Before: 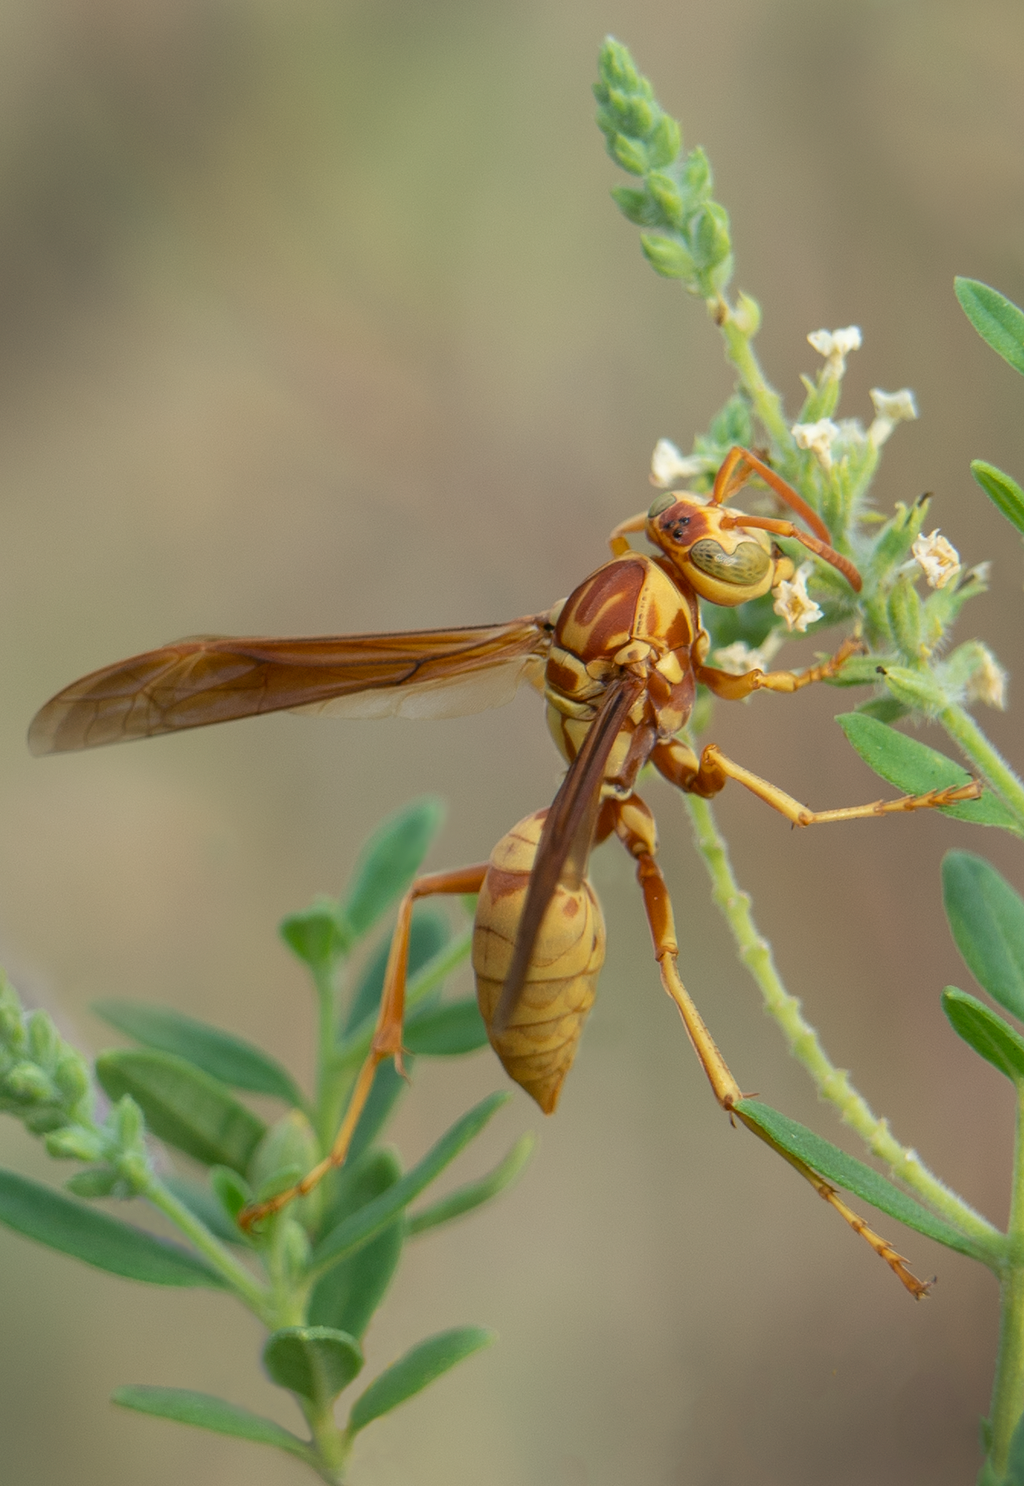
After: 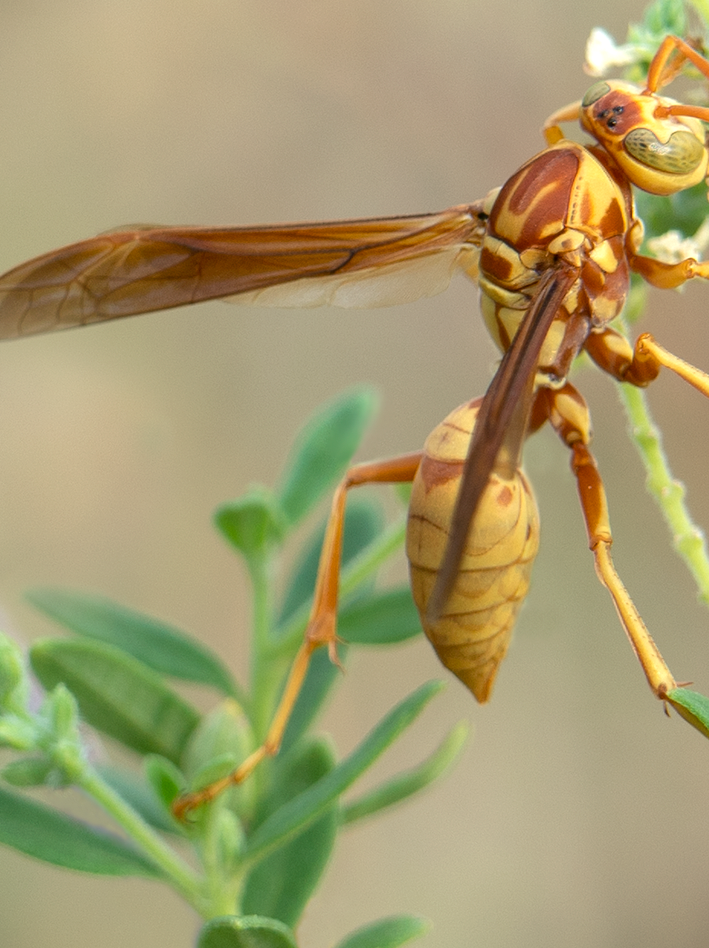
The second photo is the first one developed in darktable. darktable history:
exposure: black level correction 0.001, exposure 0.499 EV, compensate highlight preservation false
crop: left 6.499%, top 27.668%, right 24.212%, bottom 8.497%
